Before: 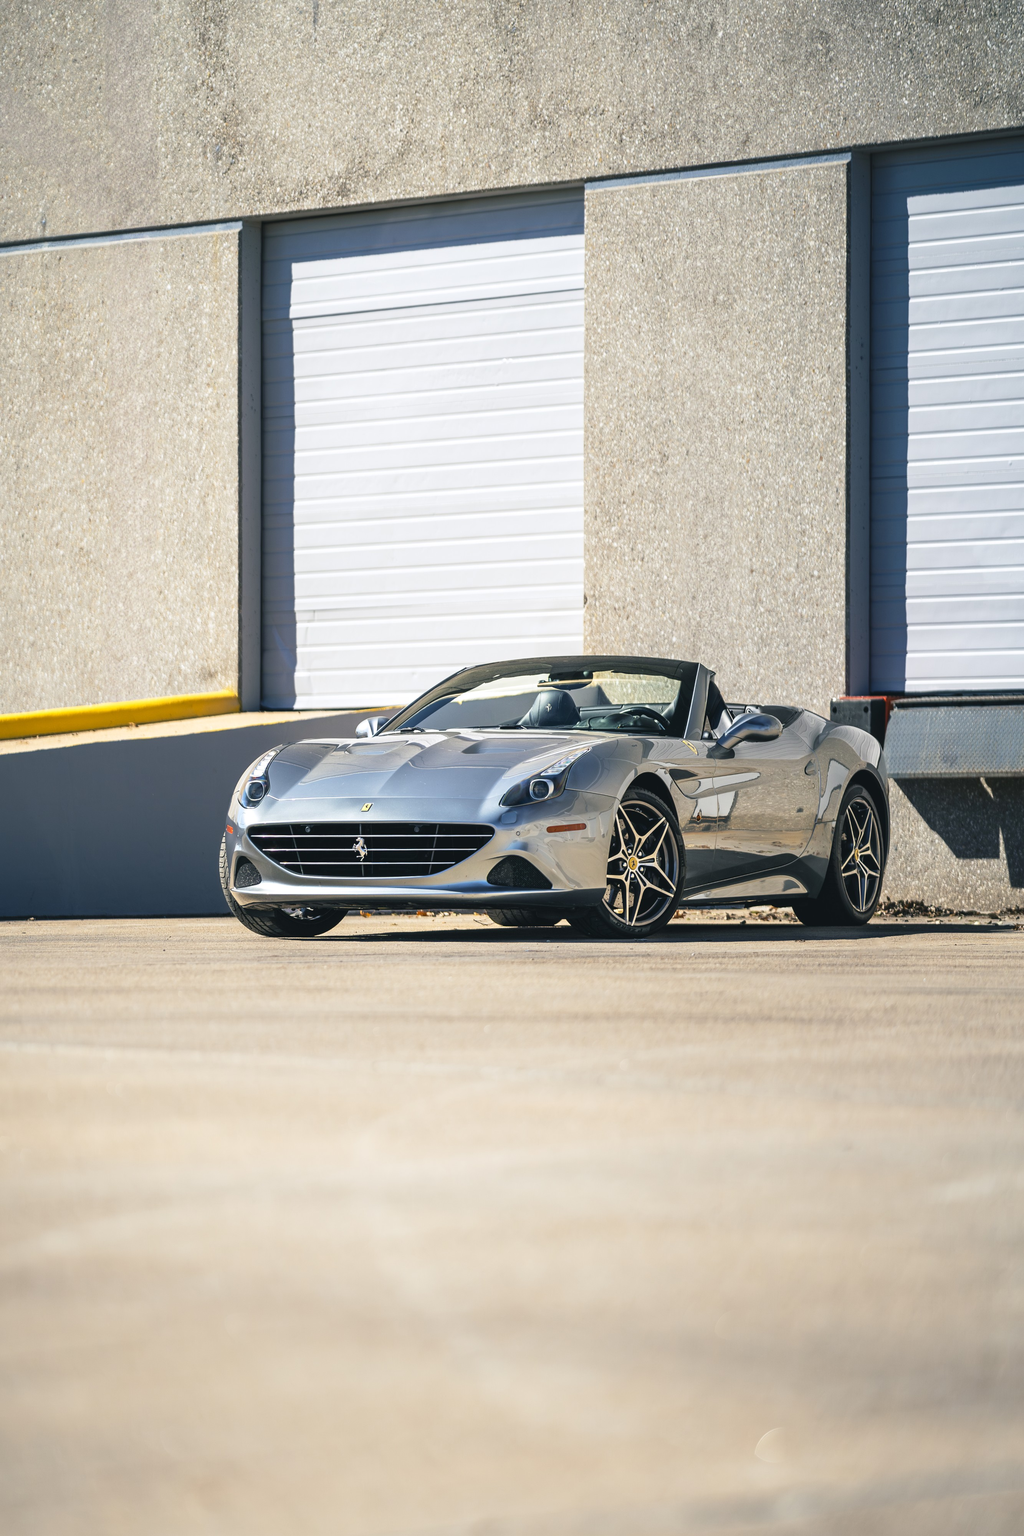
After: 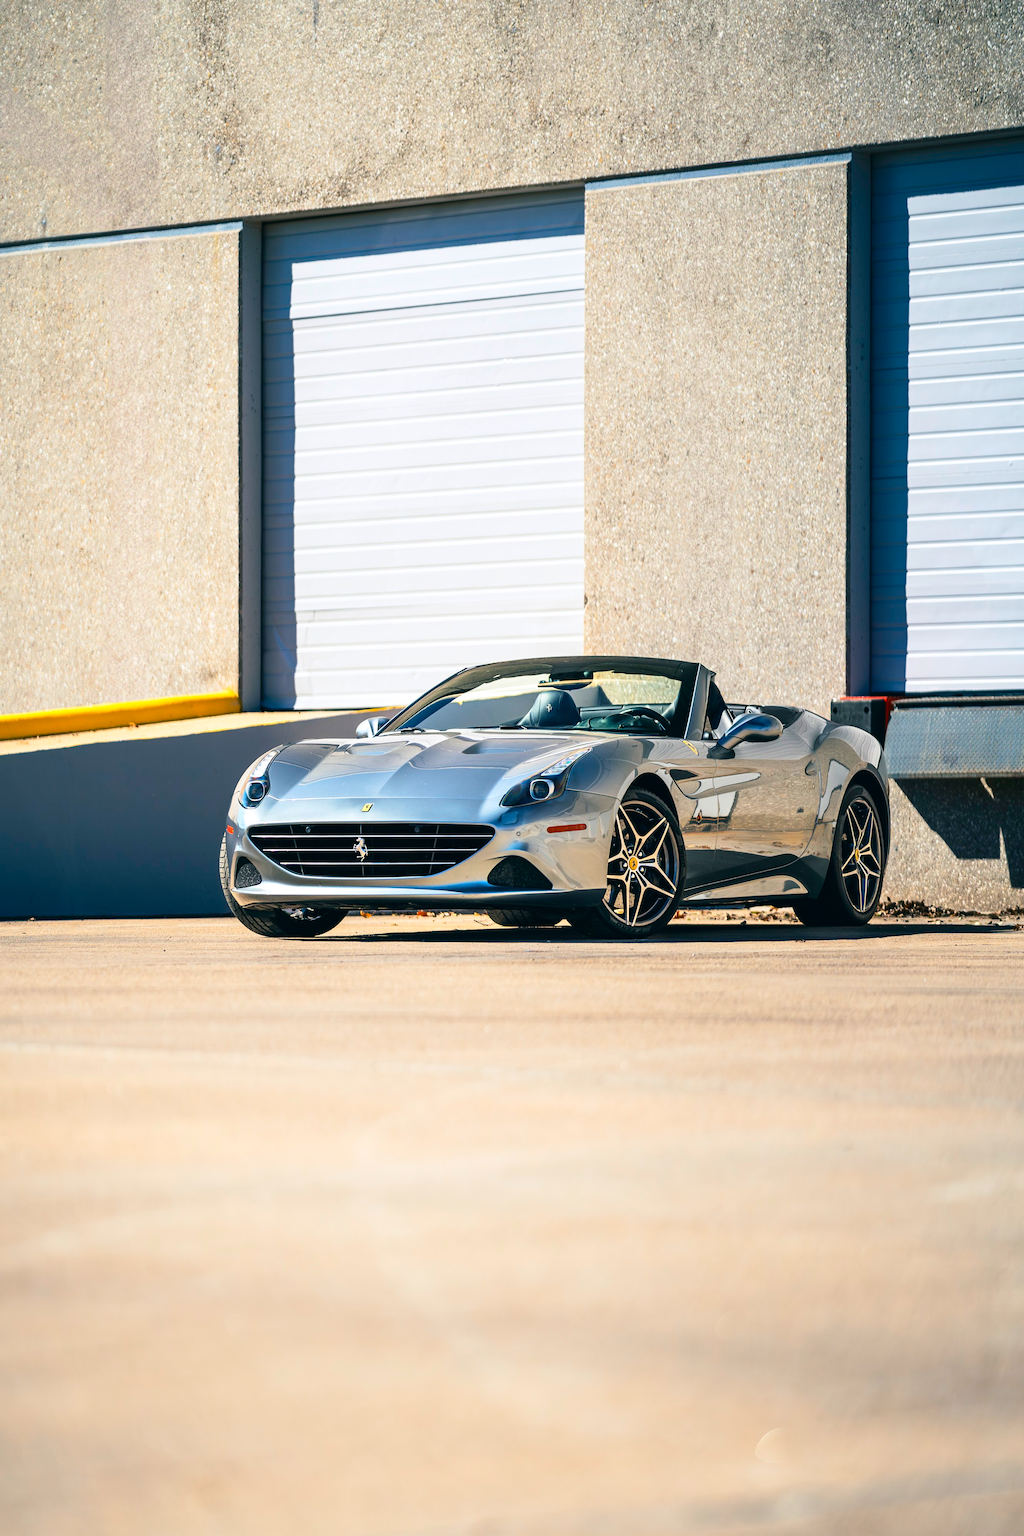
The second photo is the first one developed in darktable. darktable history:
contrast brightness saturation: contrast 0.161, saturation 0.328
